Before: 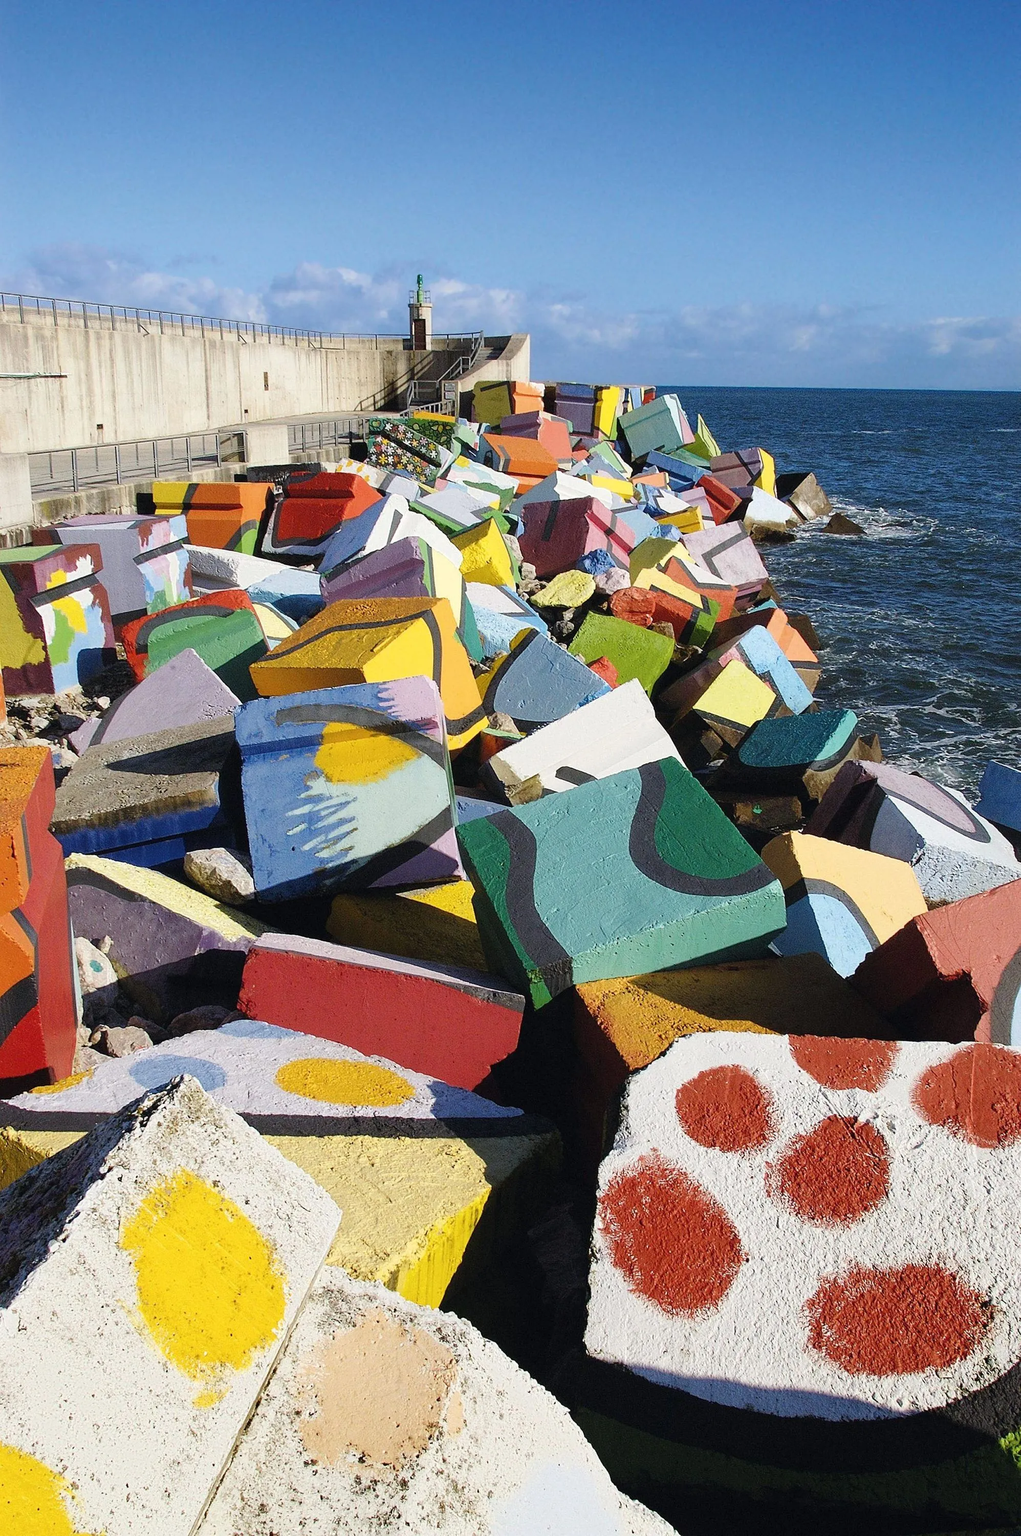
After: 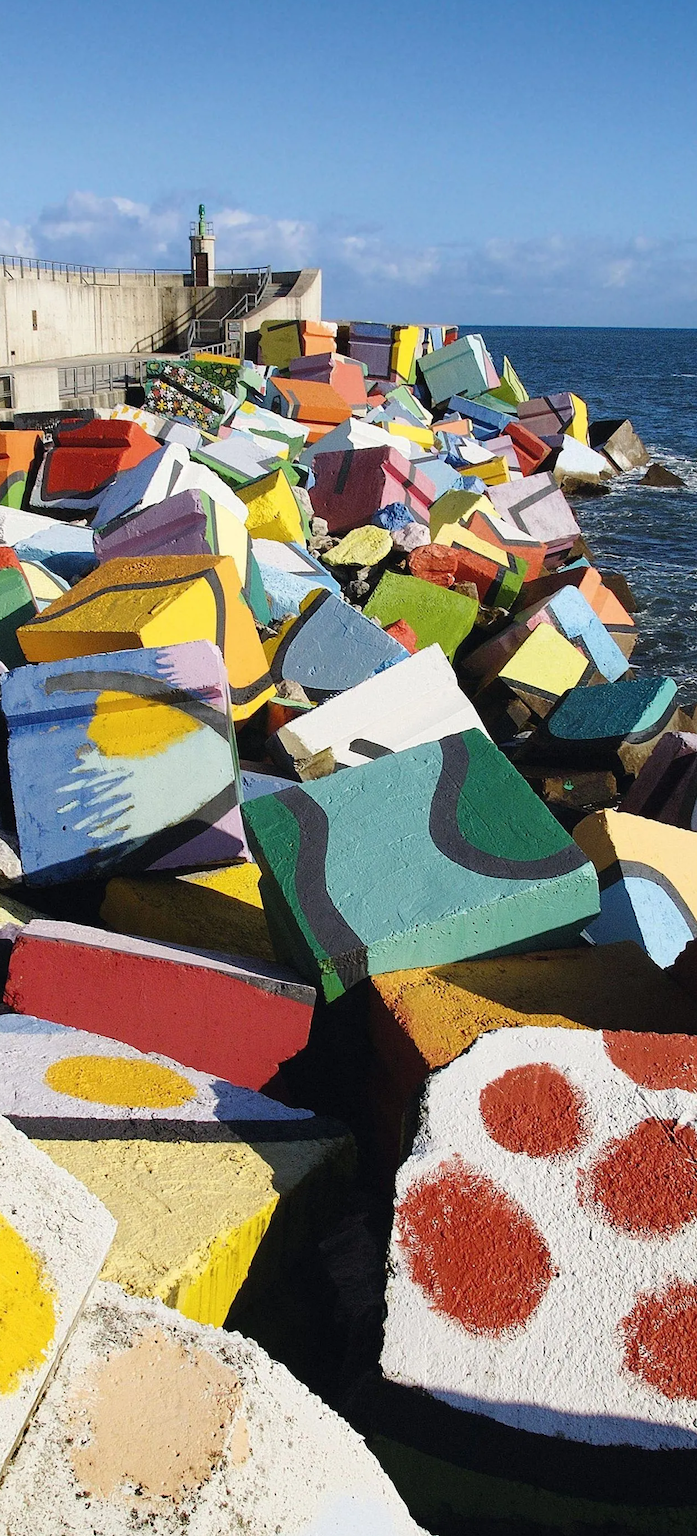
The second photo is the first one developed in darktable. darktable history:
crop and rotate: left 22.979%, top 5.636%, right 14.081%, bottom 2.277%
